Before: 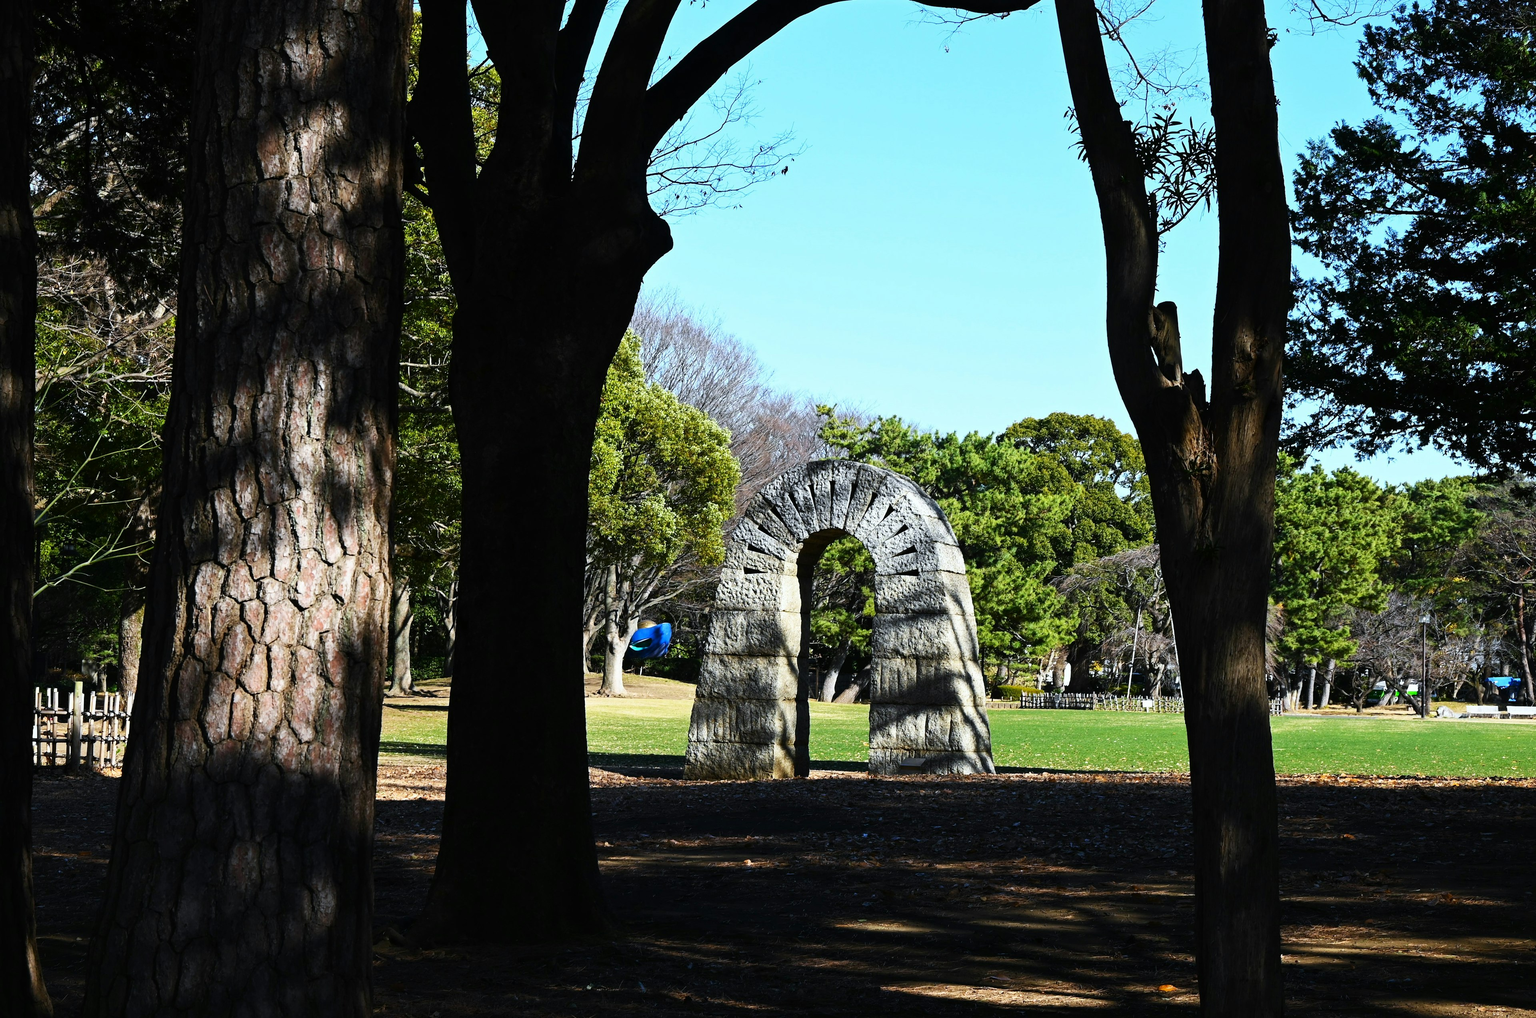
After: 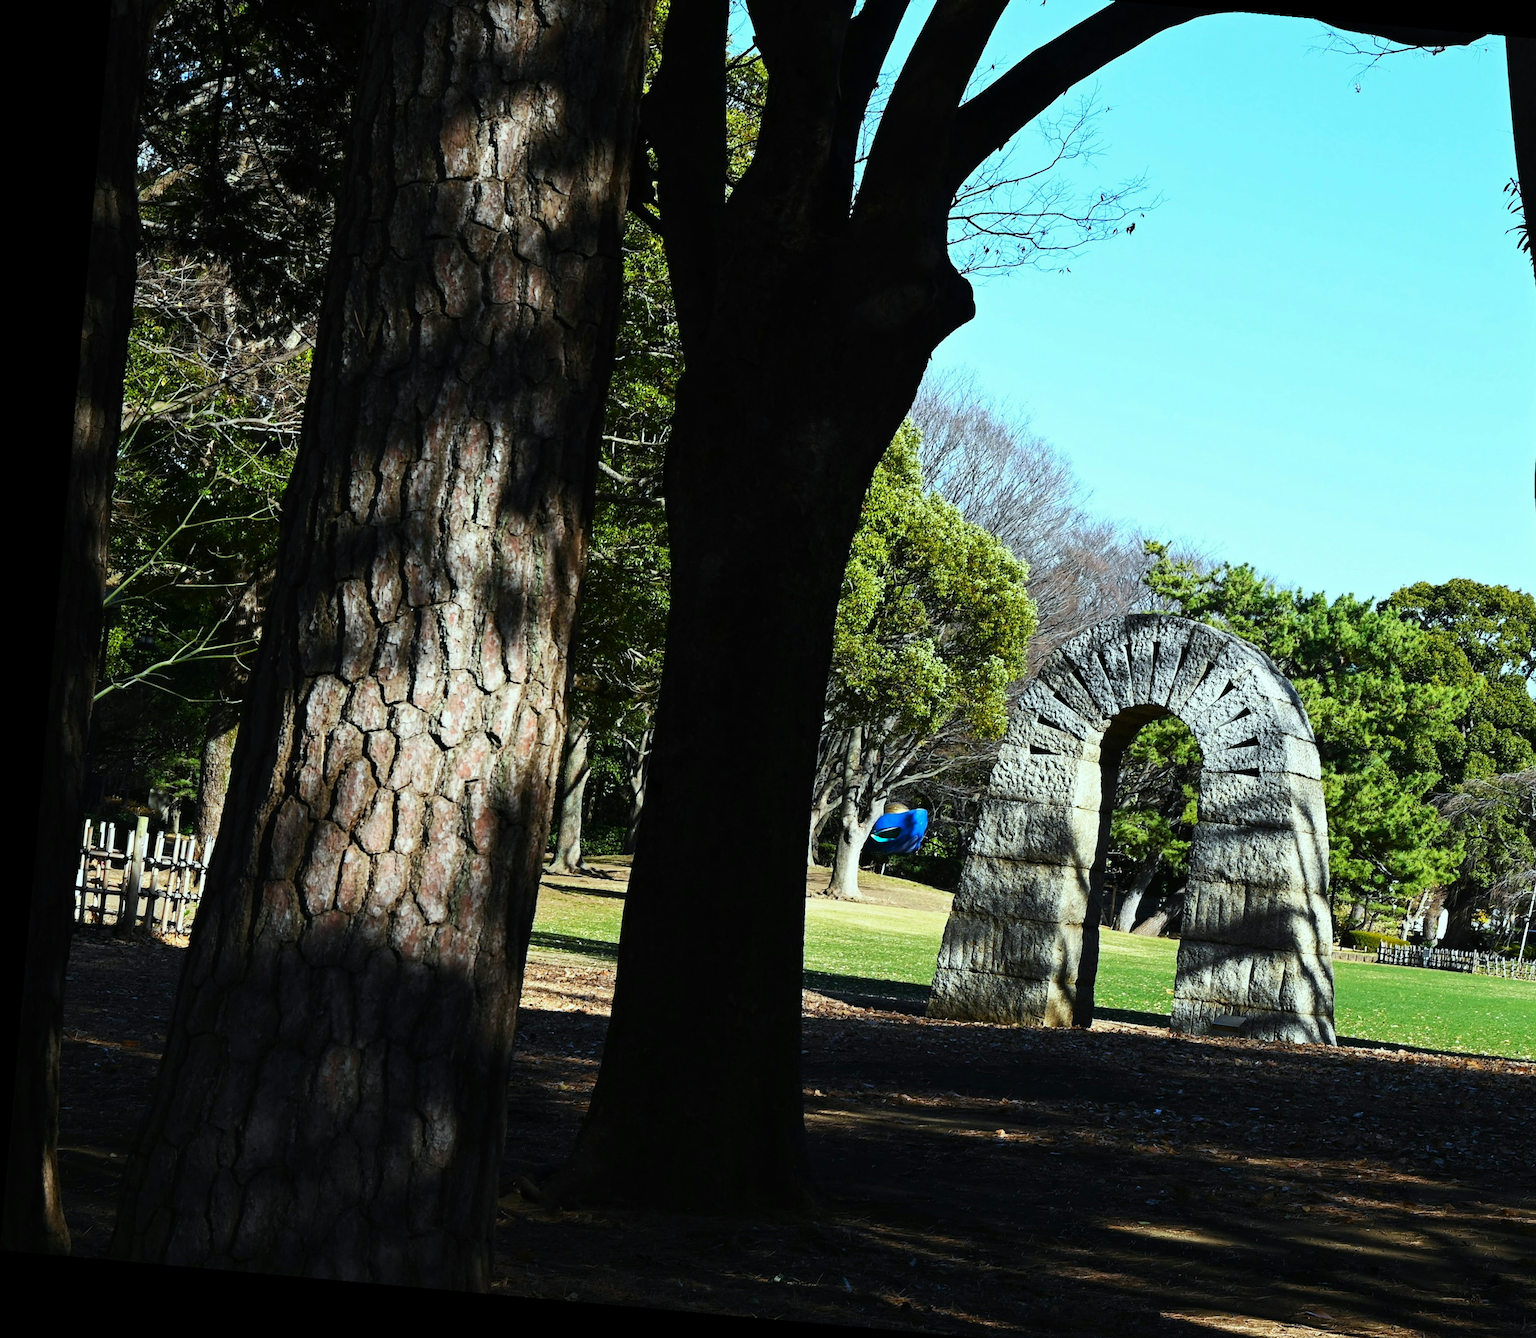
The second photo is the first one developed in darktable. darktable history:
rotate and perspective: rotation 5.12°, automatic cropping off
crop: top 5.803%, right 27.864%, bottom 5.804%
color correction: highlights a* -6.69, highlights b* 0.49
